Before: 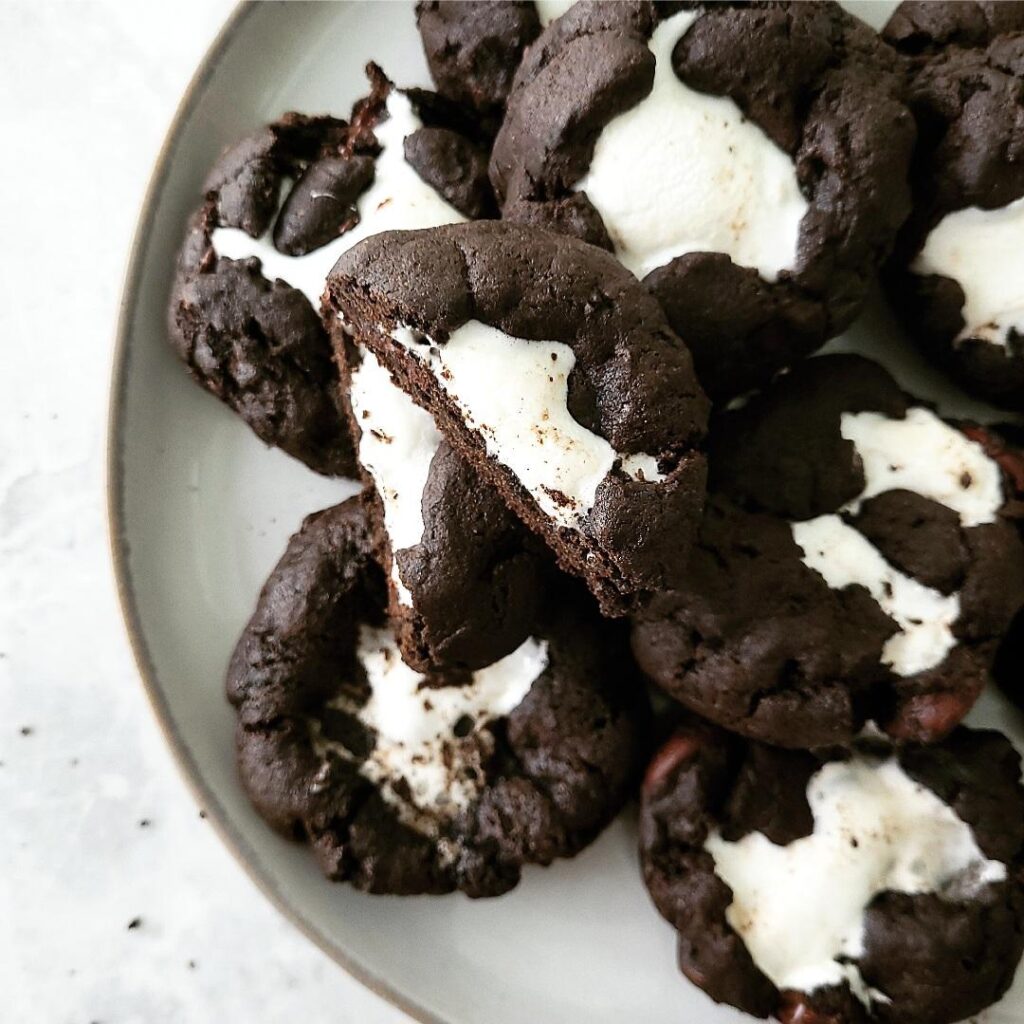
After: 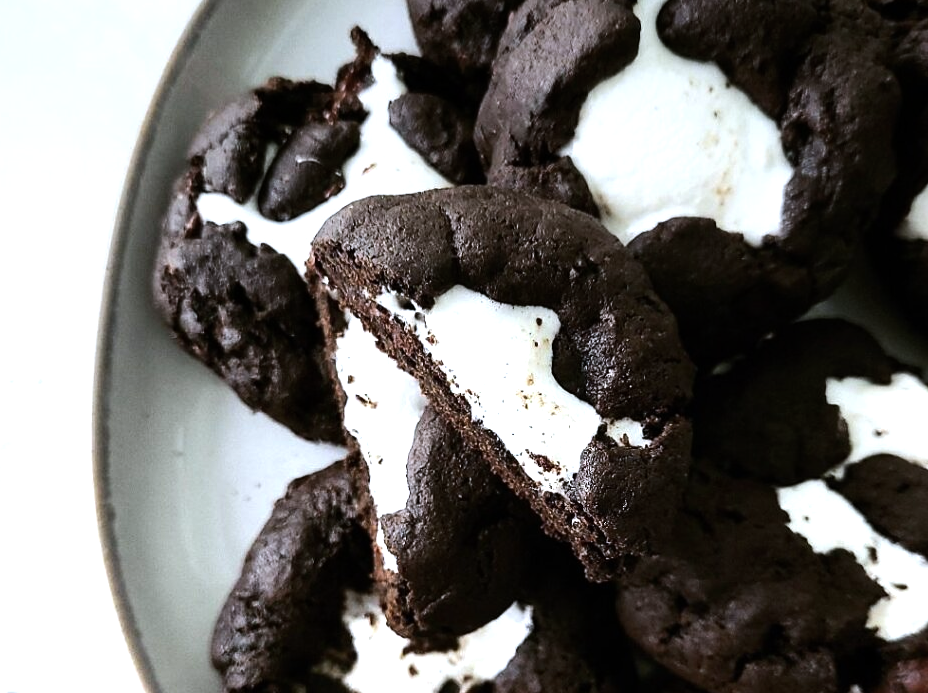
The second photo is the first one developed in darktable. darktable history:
graduated density: rotation -0.352°, offset 57.64
tone equalizer: -8 EV -0.75 EV, -7 EV -0.7 EV, -6 EV -0.6 EV, -5 EV -0.4 EV, -3 EV 0.4 EV, -2 EV 0.6 EV, -1 EV 0.7 EV, +0 EV 0.75 EV, edges refinement/feathering 500, mask exposure compensation -1.57 EV, preserve details no
white balance: red 0.954, blue 1.079
crop: left 1.509%, top 3.452%, right 7.696%, bottom 28.452%
